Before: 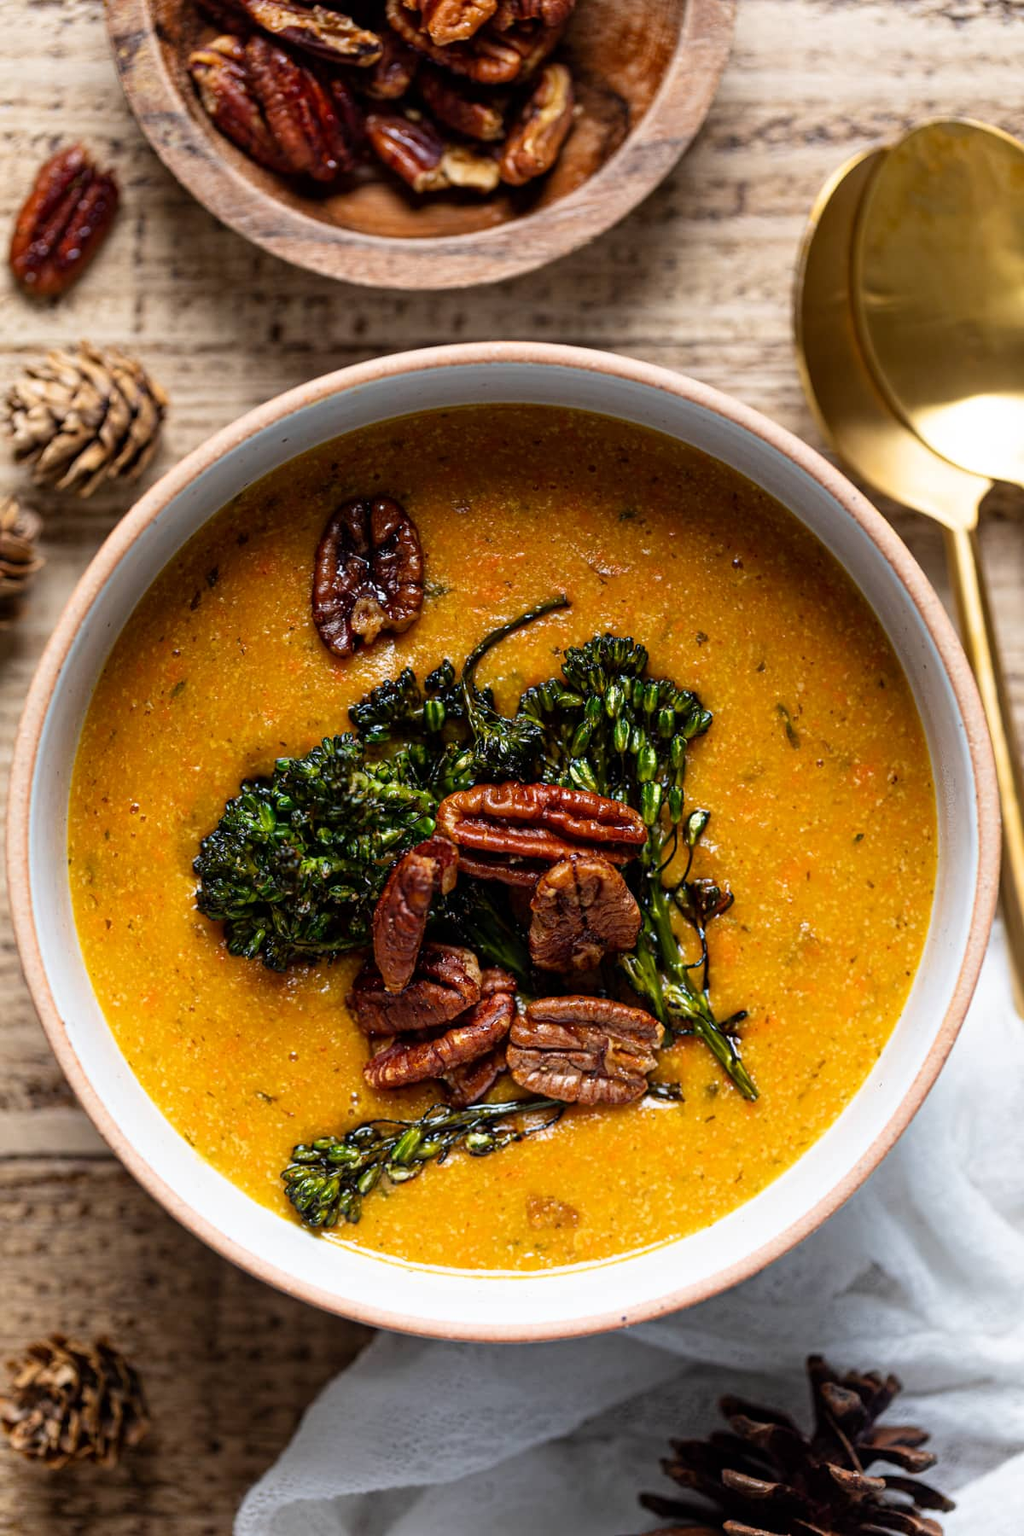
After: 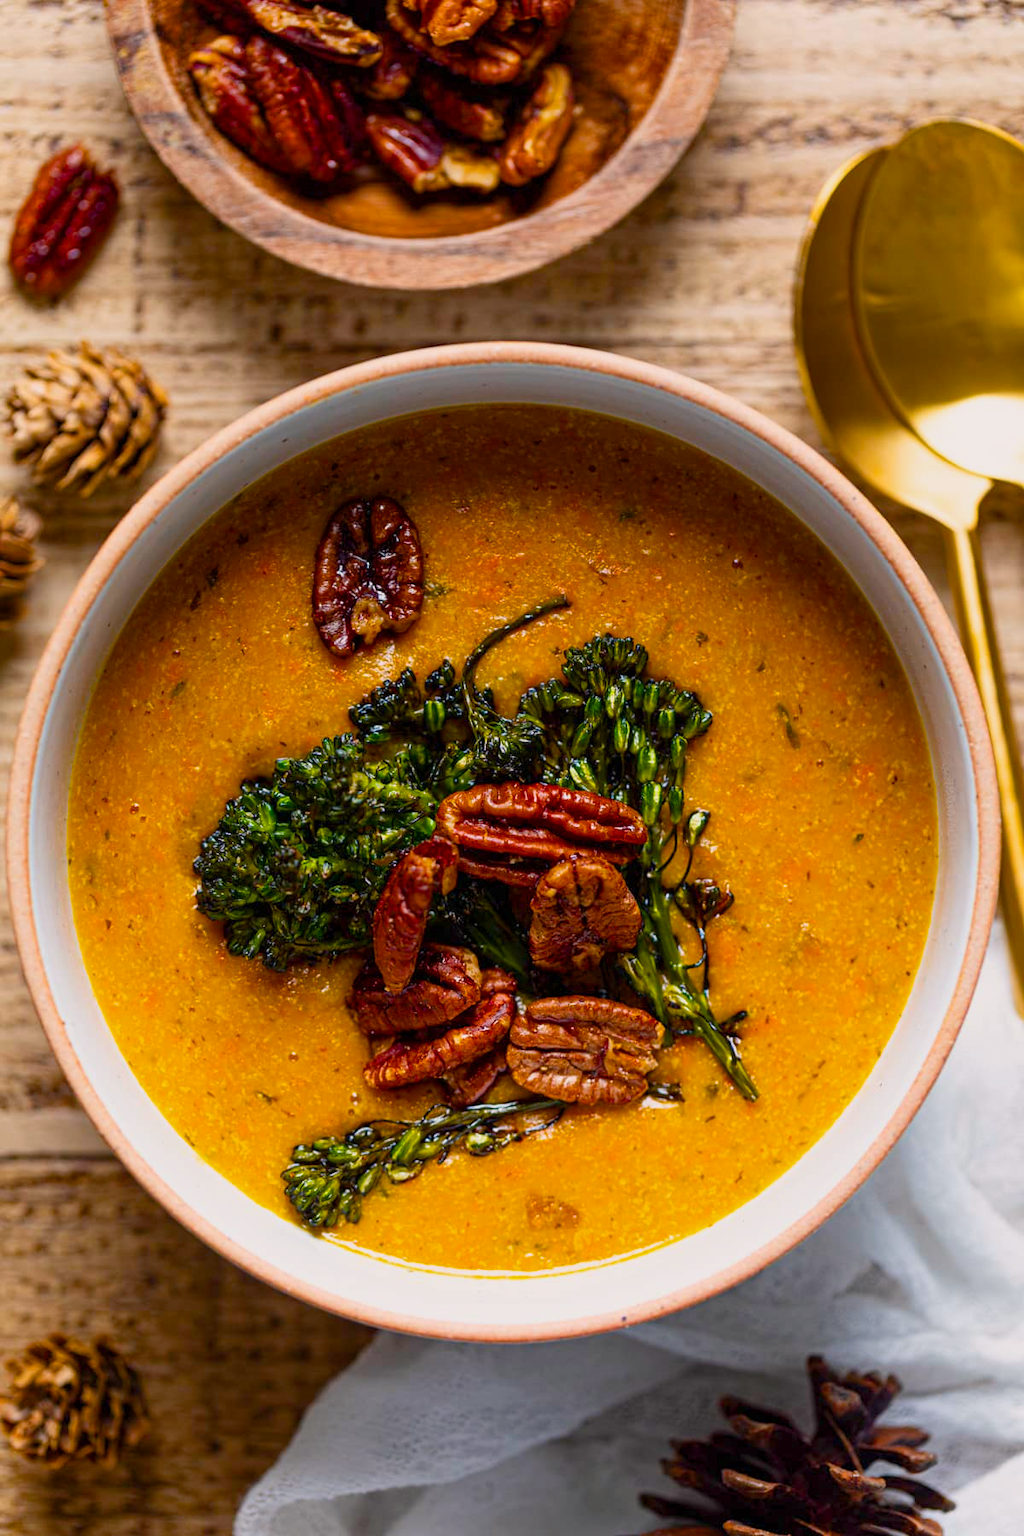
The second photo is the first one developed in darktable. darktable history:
color balance rgb: highlights gain › luminance 7.612%, highlights gain › chroma 0.904%, highlights gain › hue 50.1°, perceptual saturation grading › global saturation 36.278%, perceptual saturation grading › shadows 35.459%, hue shift -1.32°, perceptual brilliance grading › highlights 5.133%, perceptual brilliance grading › shadows -9.949%, contrast -21.64%
